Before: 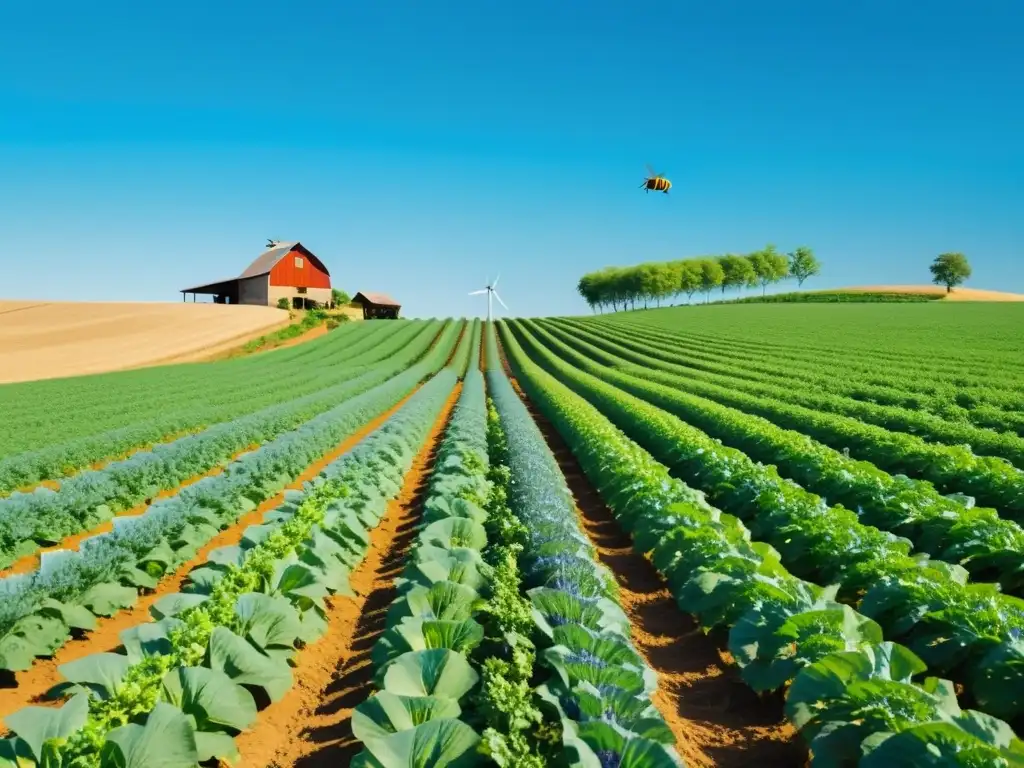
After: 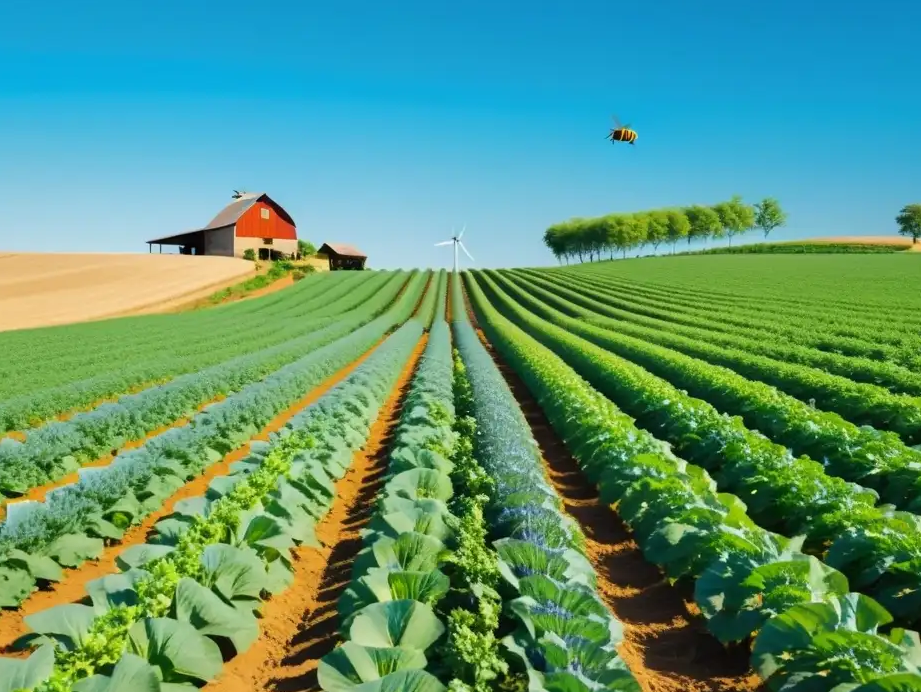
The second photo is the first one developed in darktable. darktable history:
crop: left 3.335%, top 6.476%, right 6.671%, bottom 3.292%
